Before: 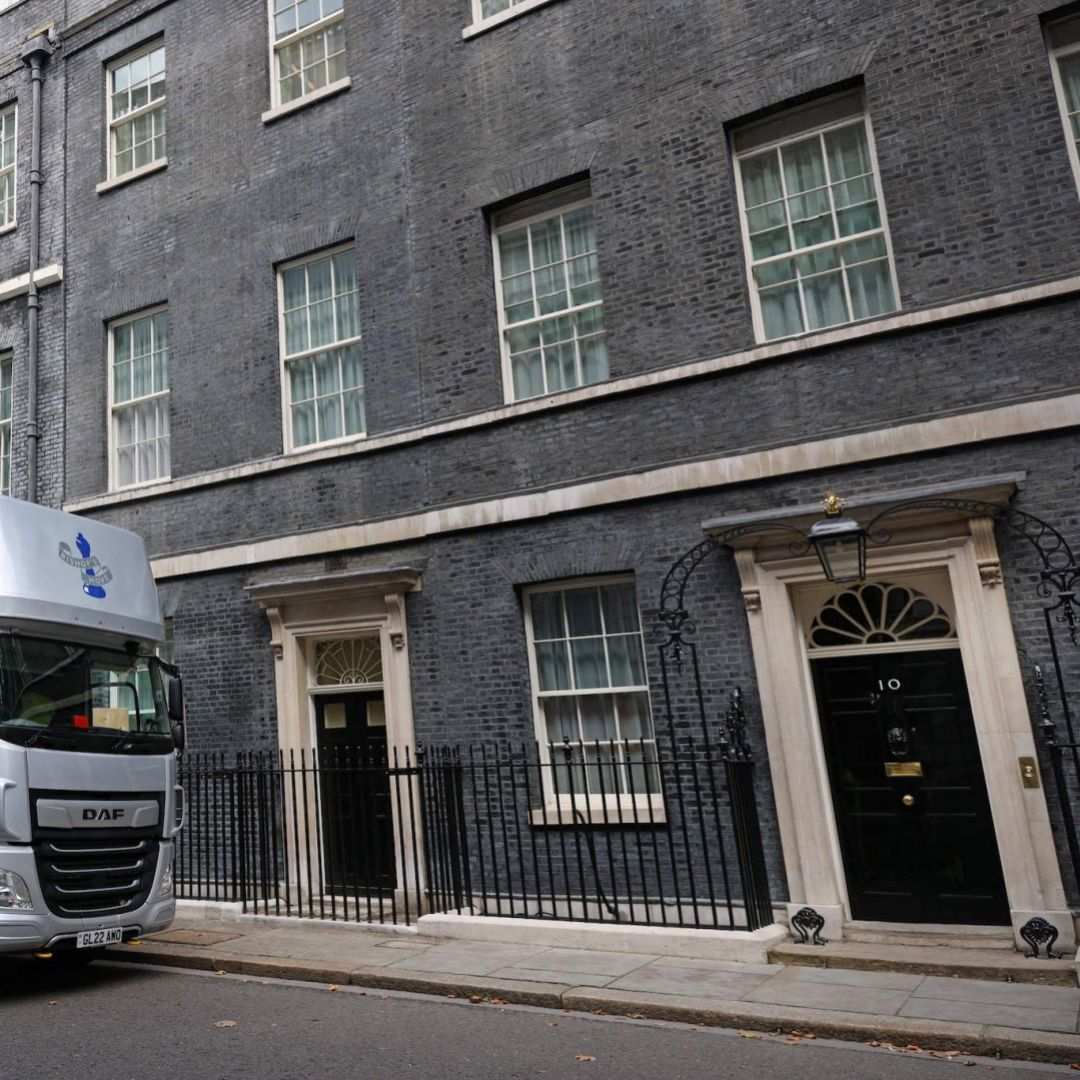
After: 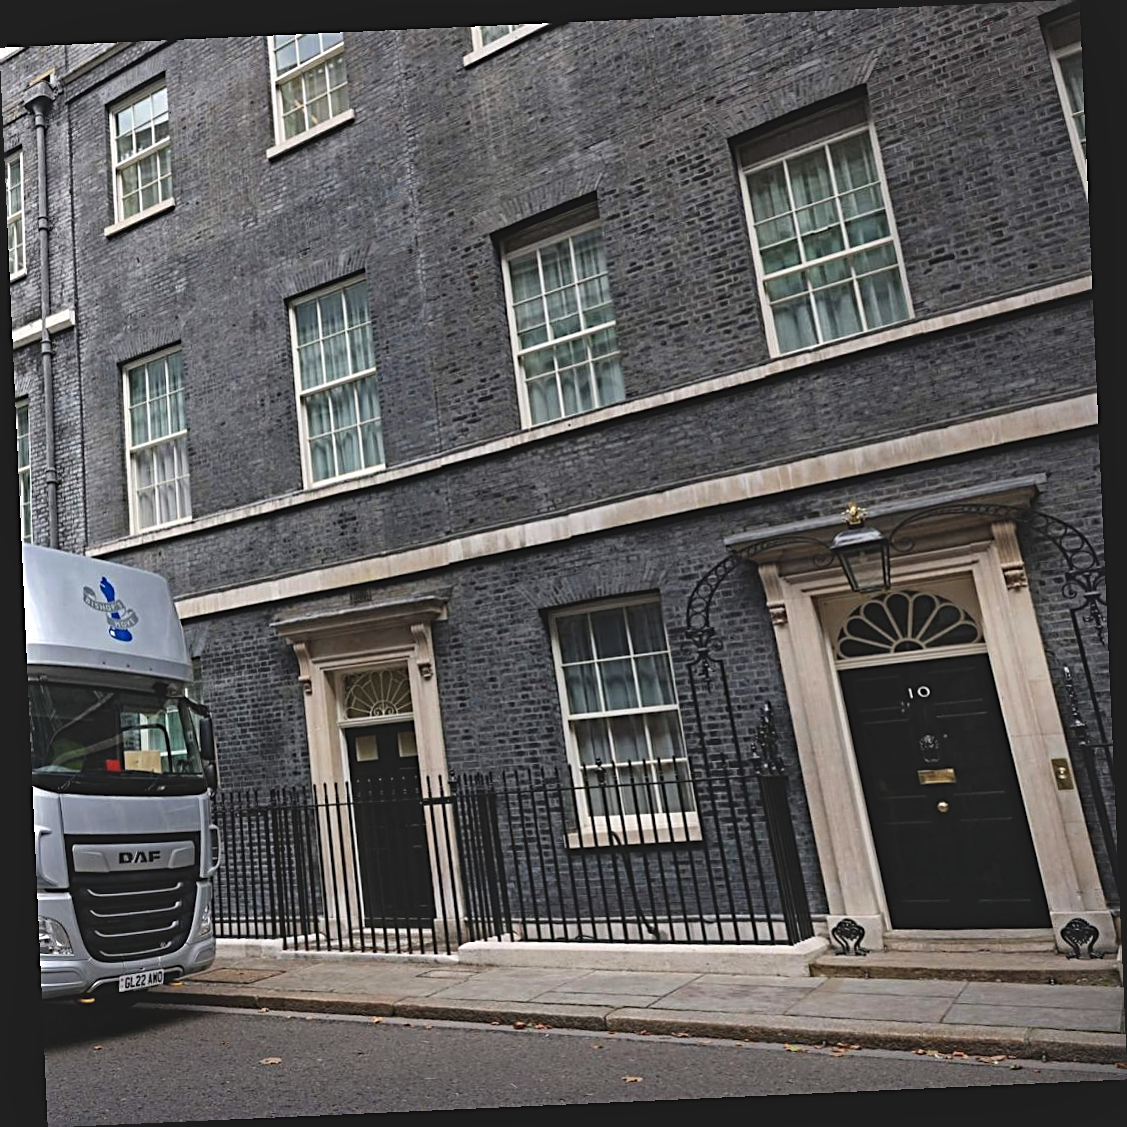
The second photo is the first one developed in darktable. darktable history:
exposure: black level correction -0.015, compensate highlight preservation false
rotate and perspective: rotation -2.56°, automatic cropping off
sharpen: radius 2.543, amount 0.636
local contrast: mode bilateral grid, contrast 20, coarseness 50, detail 132%, midtone range 0.2
haze removal: compatibility mode true, adaptive false
